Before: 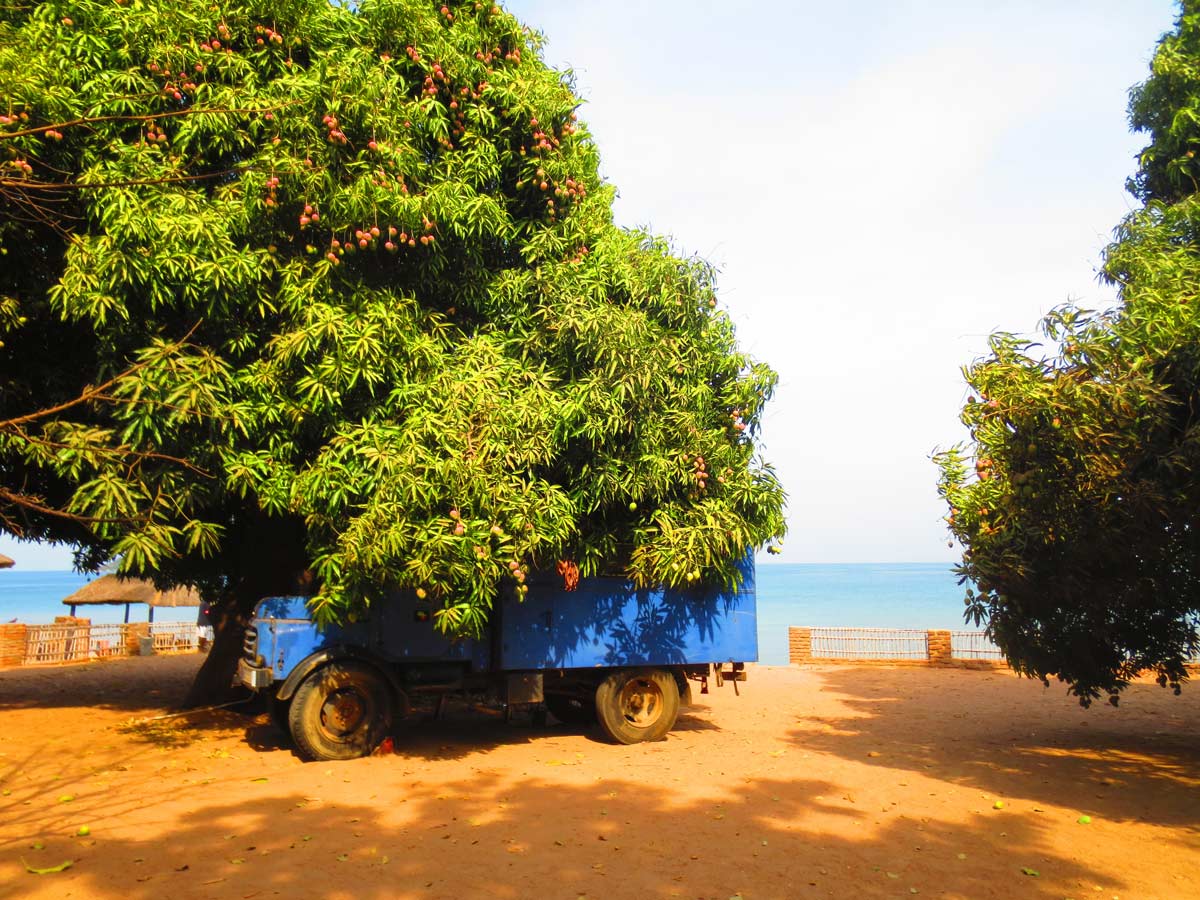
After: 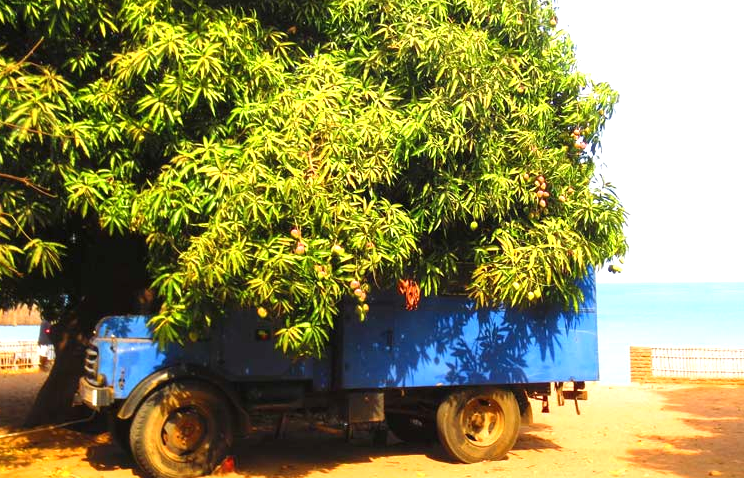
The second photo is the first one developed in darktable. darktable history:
crop: left 13.312%, top 31.28%, right 24.627%, bottom 15.582%
exposure: exposure 0.64 EV, compensate highlight preservation false
